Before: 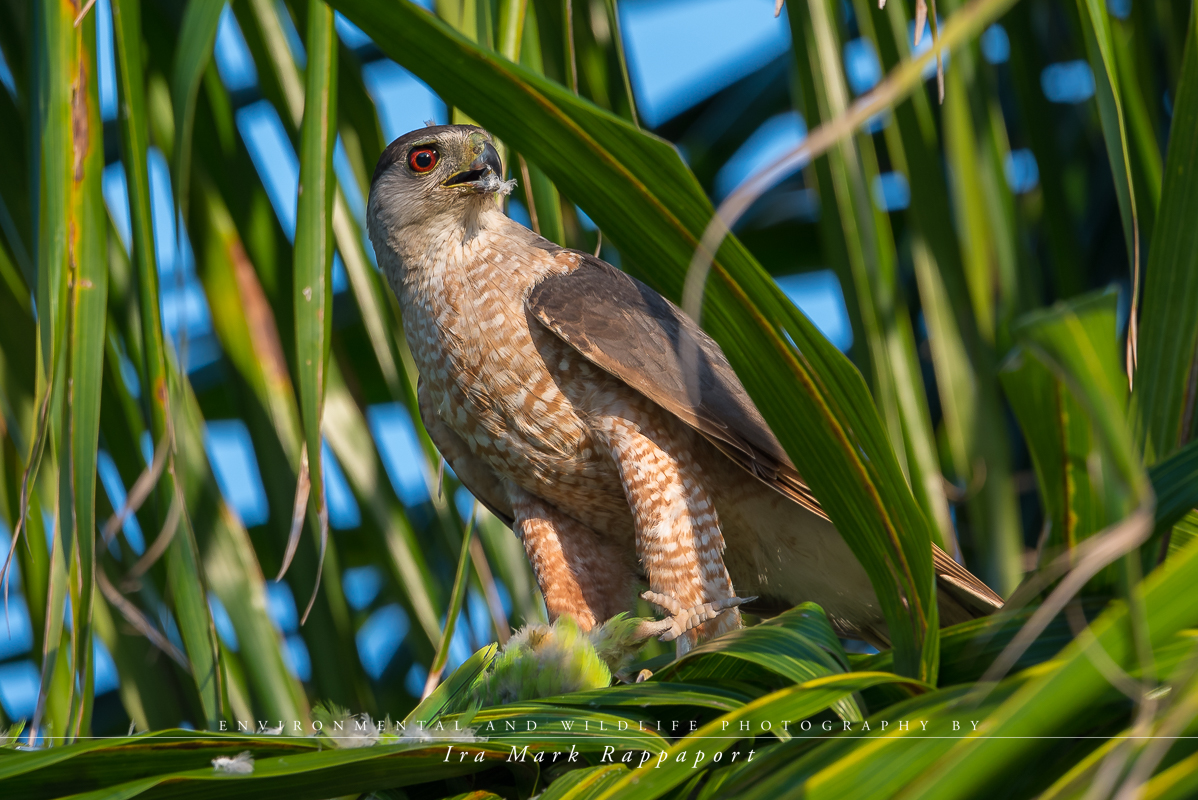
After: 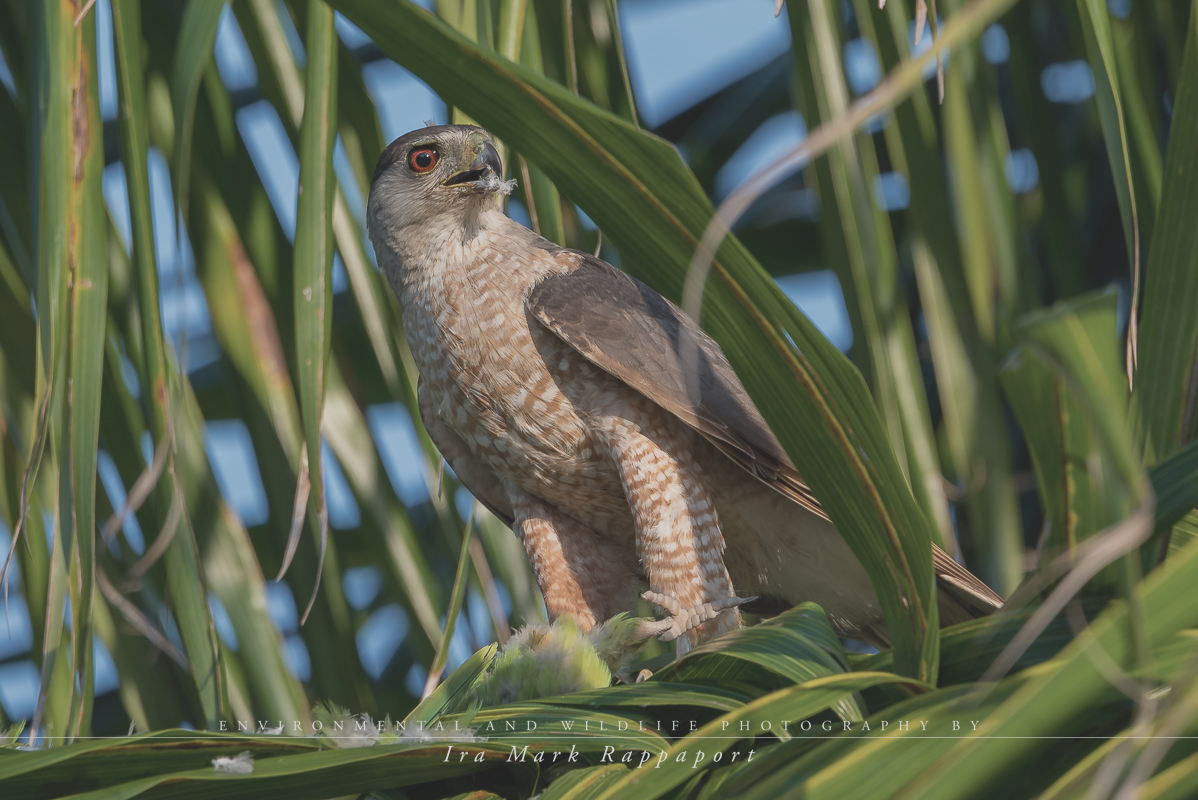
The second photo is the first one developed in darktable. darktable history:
contrast brightness saturation: contrast -0.266, saturation -0.446
